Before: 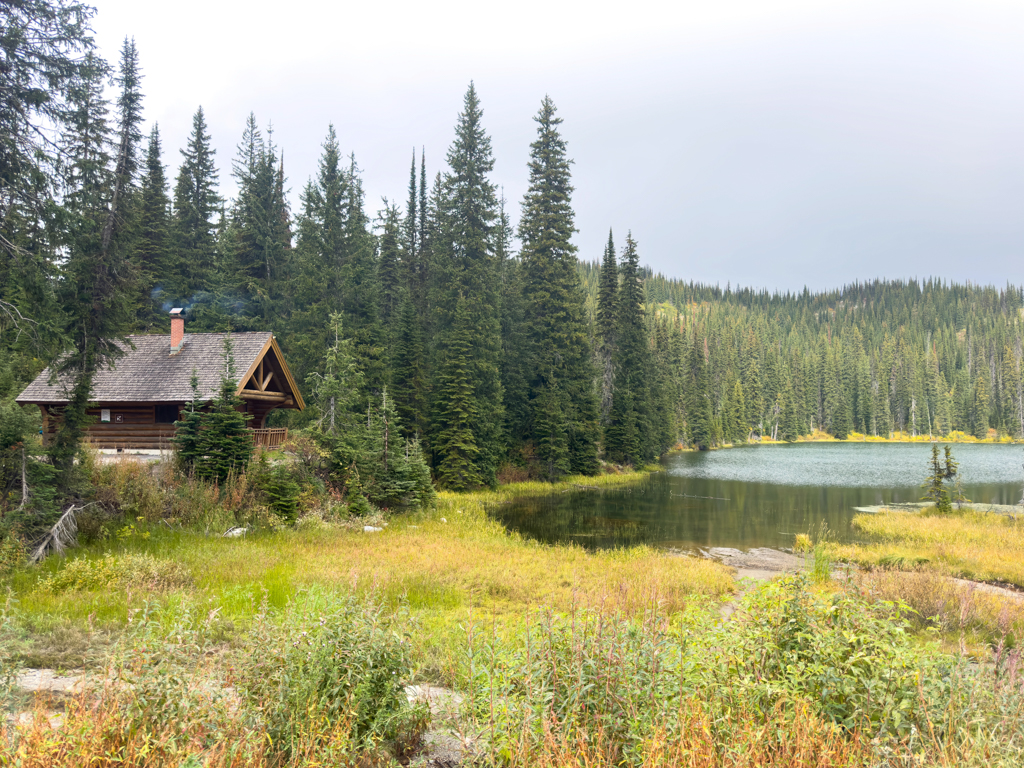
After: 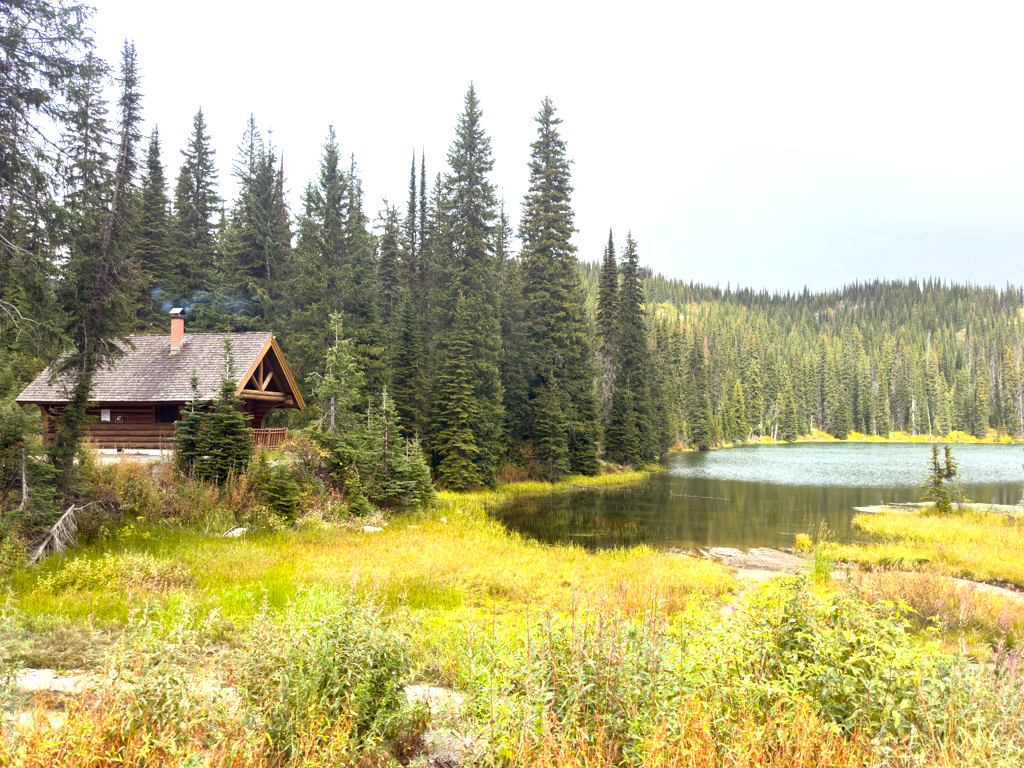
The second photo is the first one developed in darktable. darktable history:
color balance rgb: power › chroma 1.069%, power › hue 27.97°, perceptual saturation grading › global saturation 4.15%, global vibrance 11.004%
exposure: black level correction 0.001, exposure 0.498 EV, compensate exposure bias true, compensate highlight preservation false
local contrast: mode bilateral grid, contrast 19, coarseness 50, detail 119%, midtone range 0.2
